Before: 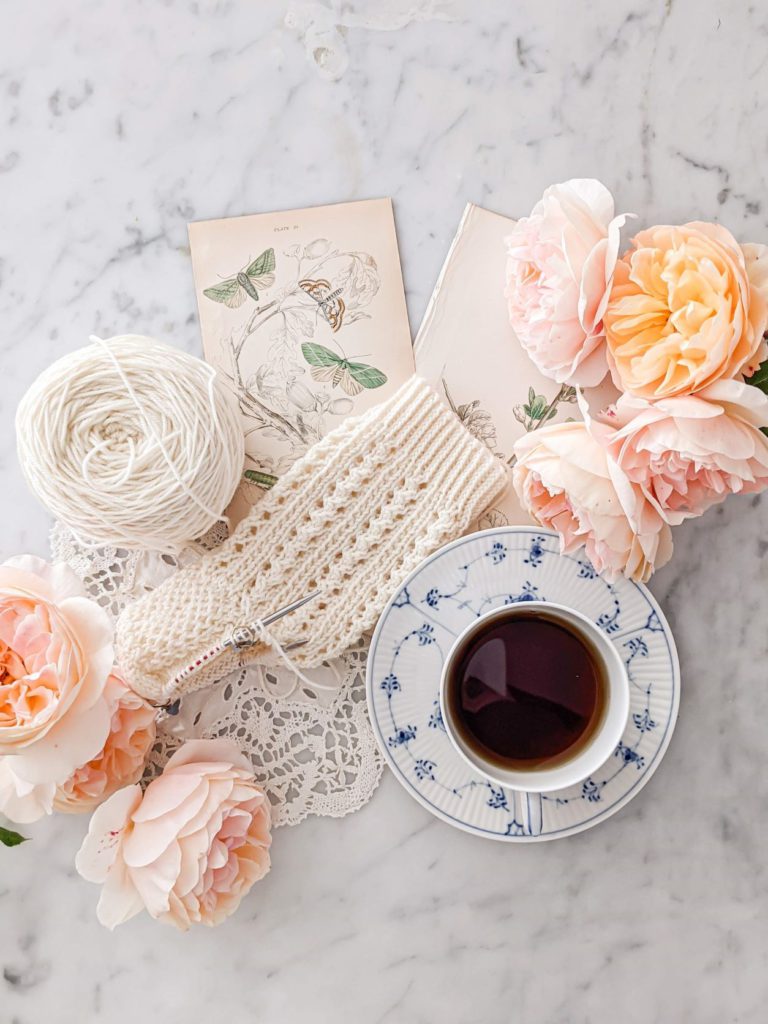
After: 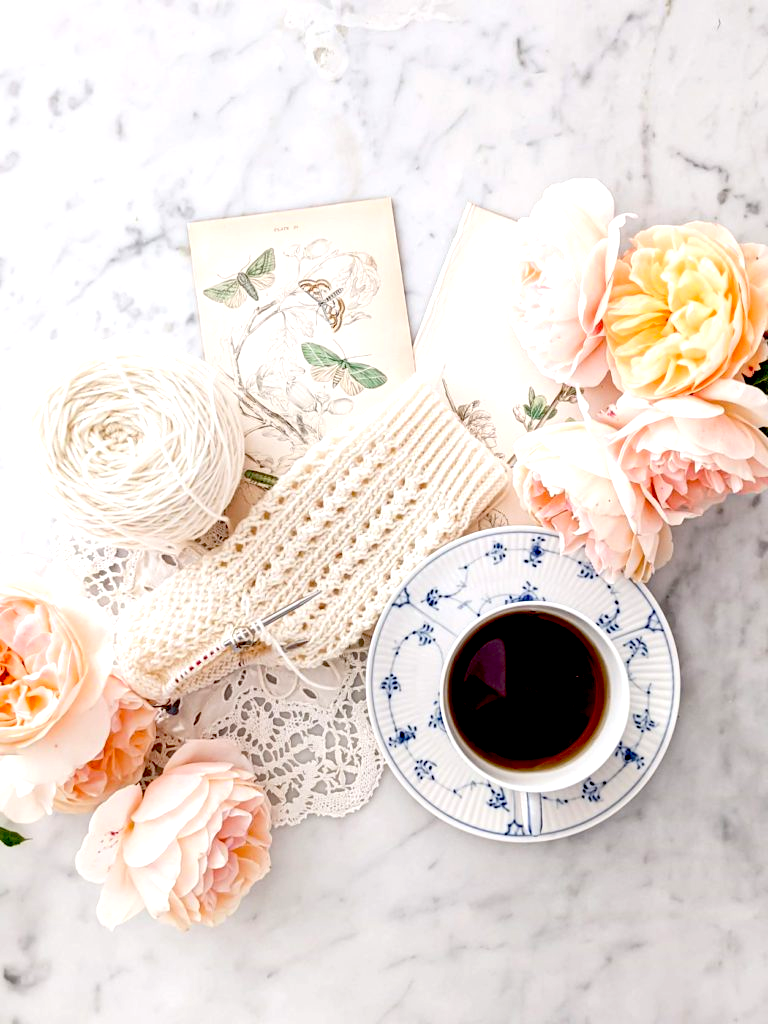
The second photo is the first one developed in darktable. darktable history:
exposure: black level correction 0.038, exposure 0.499 EV, compensate highlight preservation false
